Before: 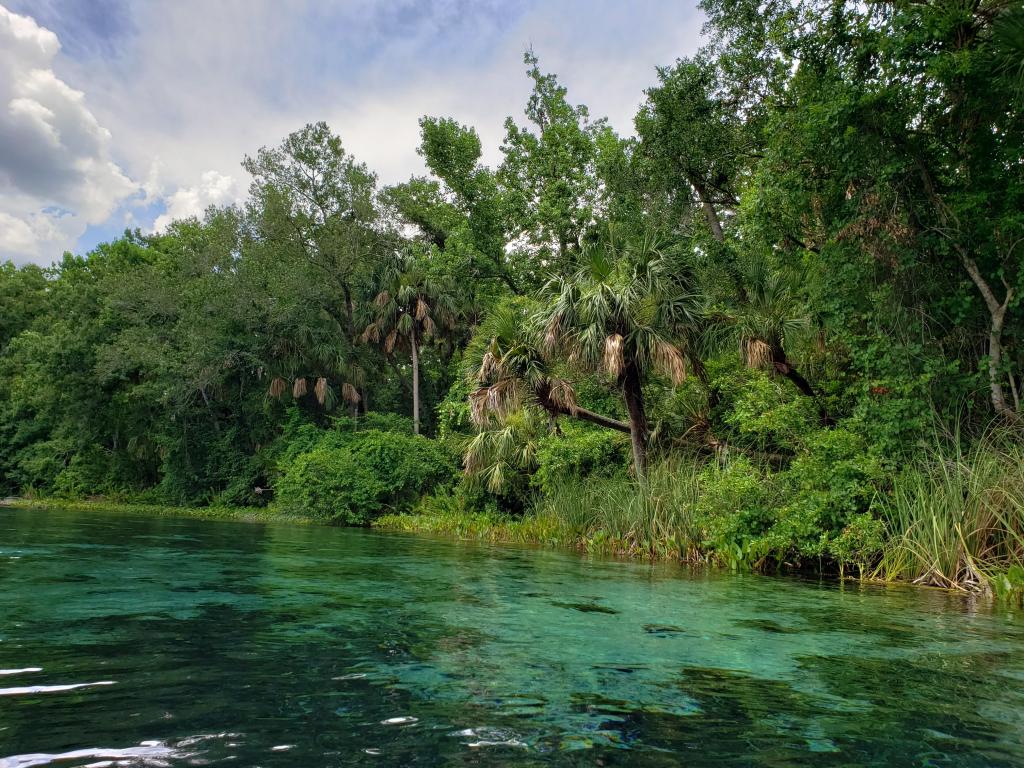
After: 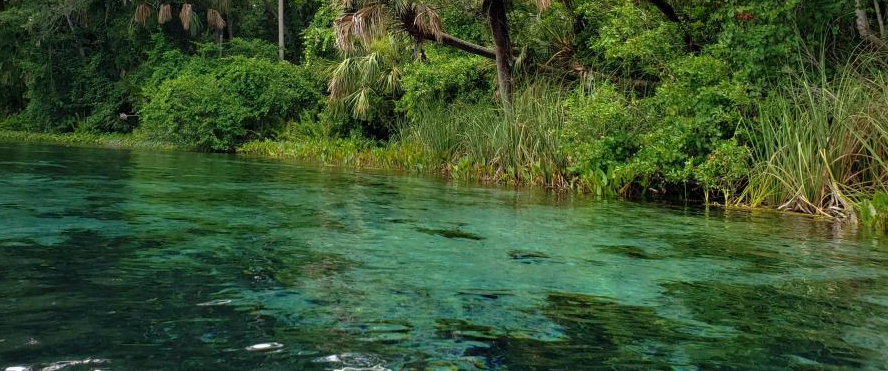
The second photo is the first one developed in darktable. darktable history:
crop and rotate: left 13.25%, top 48.704%, bottom 2.907%
